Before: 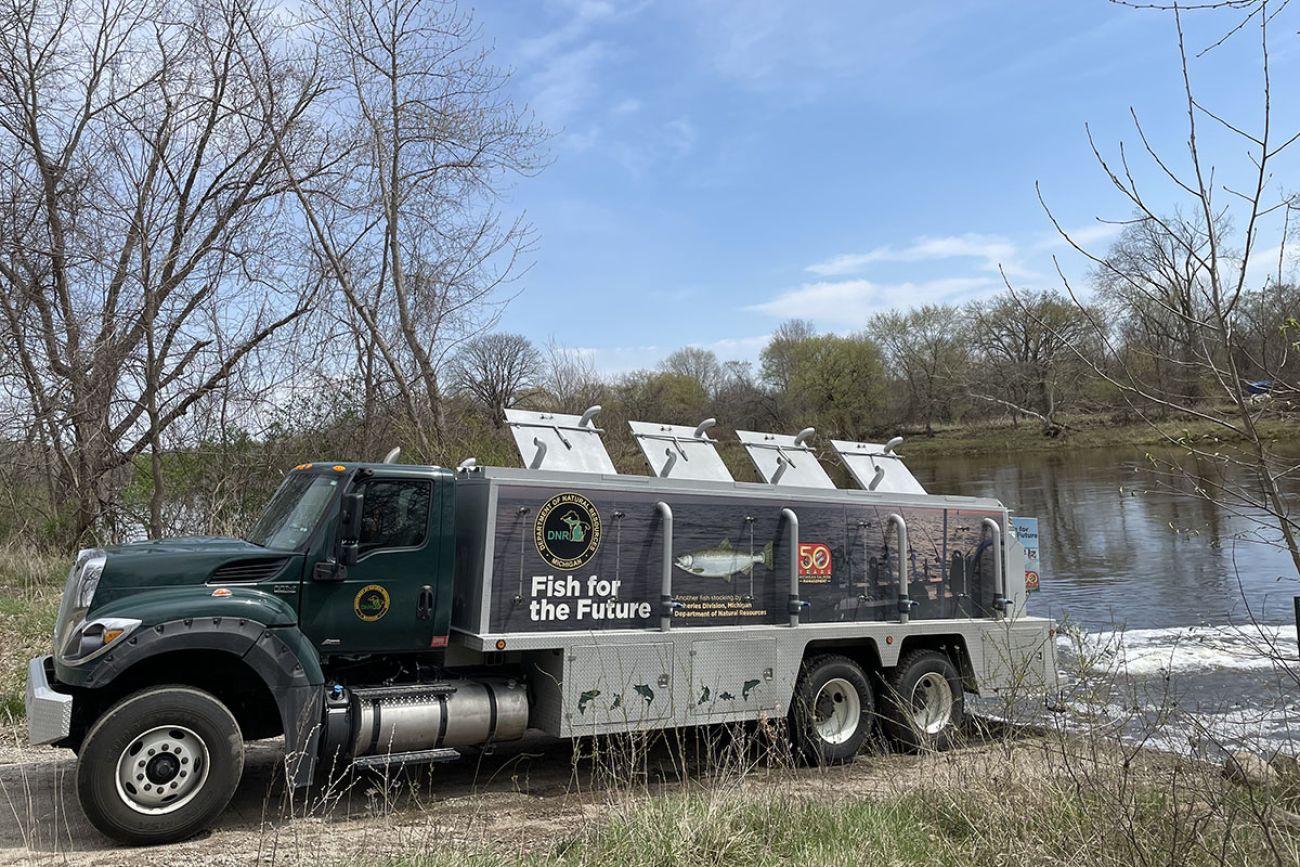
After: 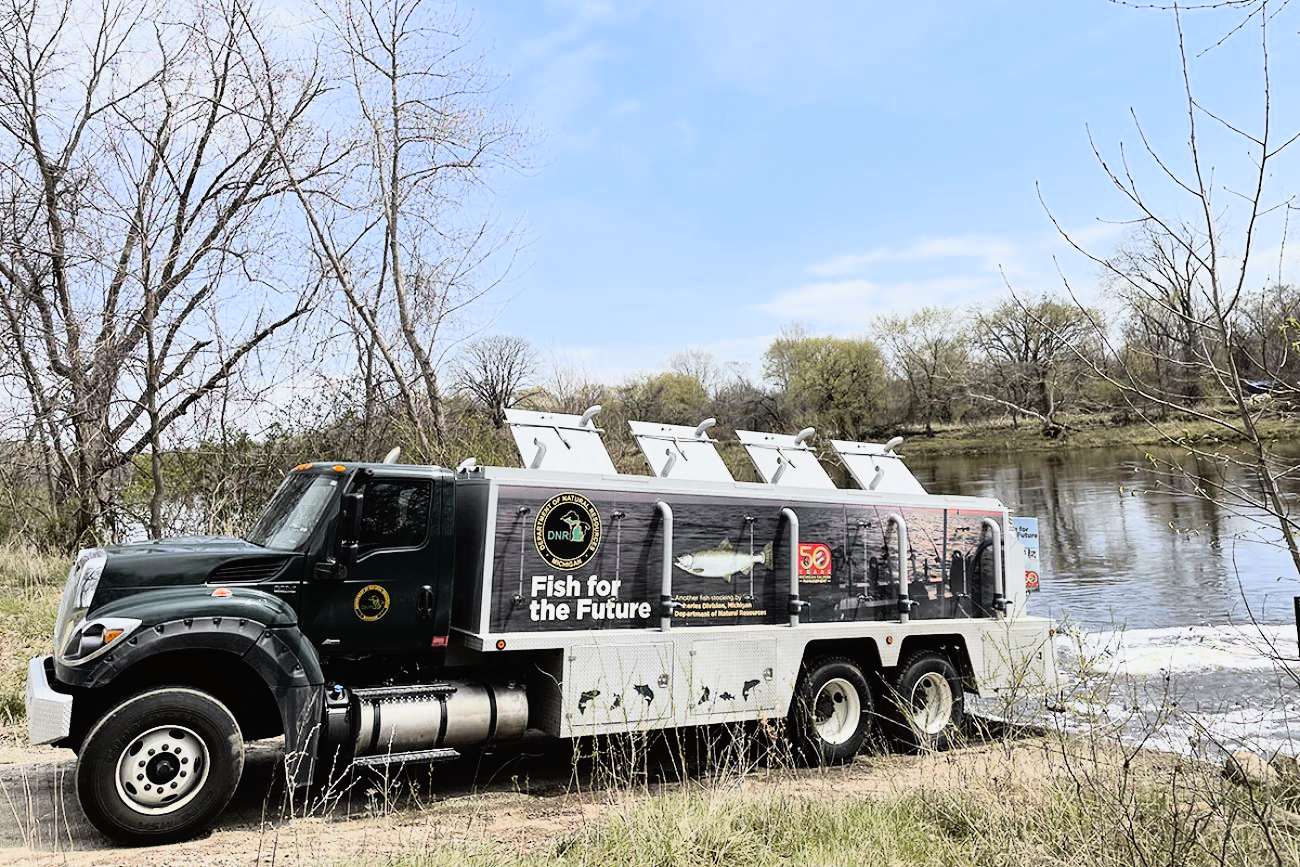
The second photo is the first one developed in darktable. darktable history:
rgb curve: curves: ch0 [(0, 0) (0.21, 0.15) (0.24, 0.21) (0.5, 0.75) (0.75, 0.96) (0.89, 0.99) (1, 1)]; ch1 [(0, 0.02) (0.21, 0.13) (0.25, 0.2) (0.5, 0.67) (0.75, 0.9) (0.89, 0.97) (1, 1)]; ch2 [(0, 0.02) (0.21, 0.13) (0.25, 0.2) (0.5, 0.67) (0.75, 0.9) (0.89, 0.97) (1, 1)], compensate middle gray true
color zones: curves: ch0 [(0, 0.425) (0.143, 0.422) (0.286, 0.42) (0.429, 0.419) (0.571, 0.419) (0.714, 0.42) (0.857, 0.422) (1, 0.425)]
tone curve: curves: ch0 [(0, 0.013) (0.036, 0.035) (0.274, 0.288) (0.504, 0.536) (0.844, 0.84) (1, 0.97)]; ch1 [(0, 0) (0.389, 0.403) (0.462, 0.48) (0.499, 0.5) (0.524, 0.529) (0.567, 0.603) (0.626, 0.651) (0.749, 0.781) (1, 1)]; ch2 [(0, 0) (0.464, 0.478) (0.5, 0.501) (0.533, 0.539) (0.599, 0.6) (0.704, 0.732) (1, 1)], color space Lab, independent channels, preserve colors none
